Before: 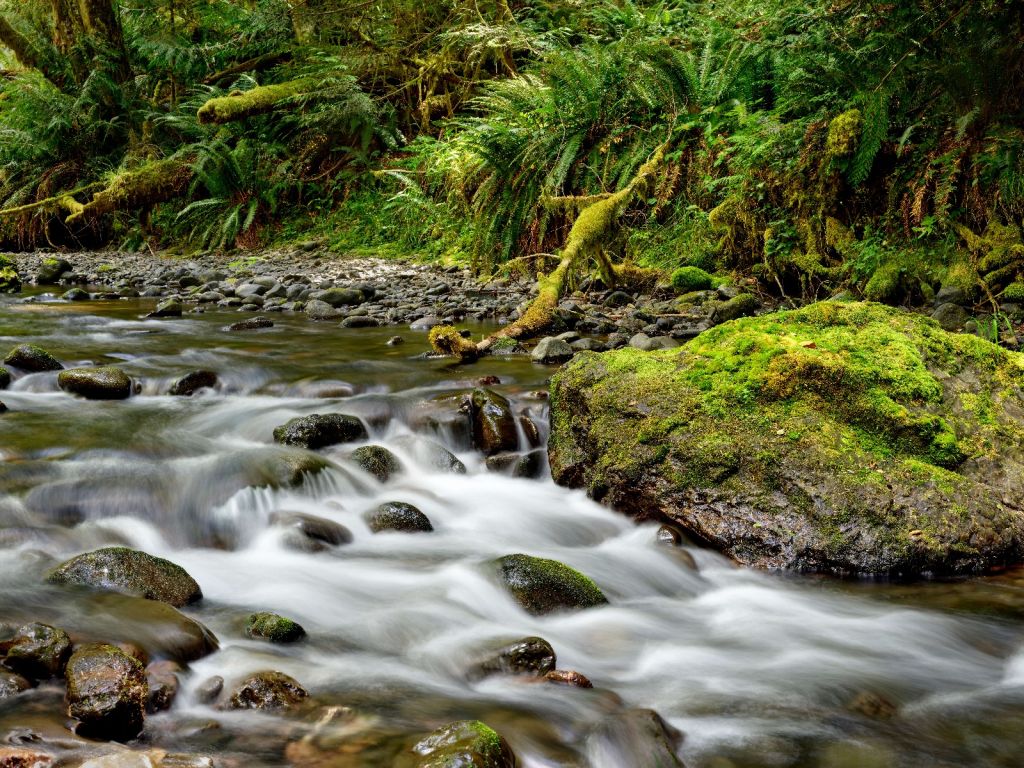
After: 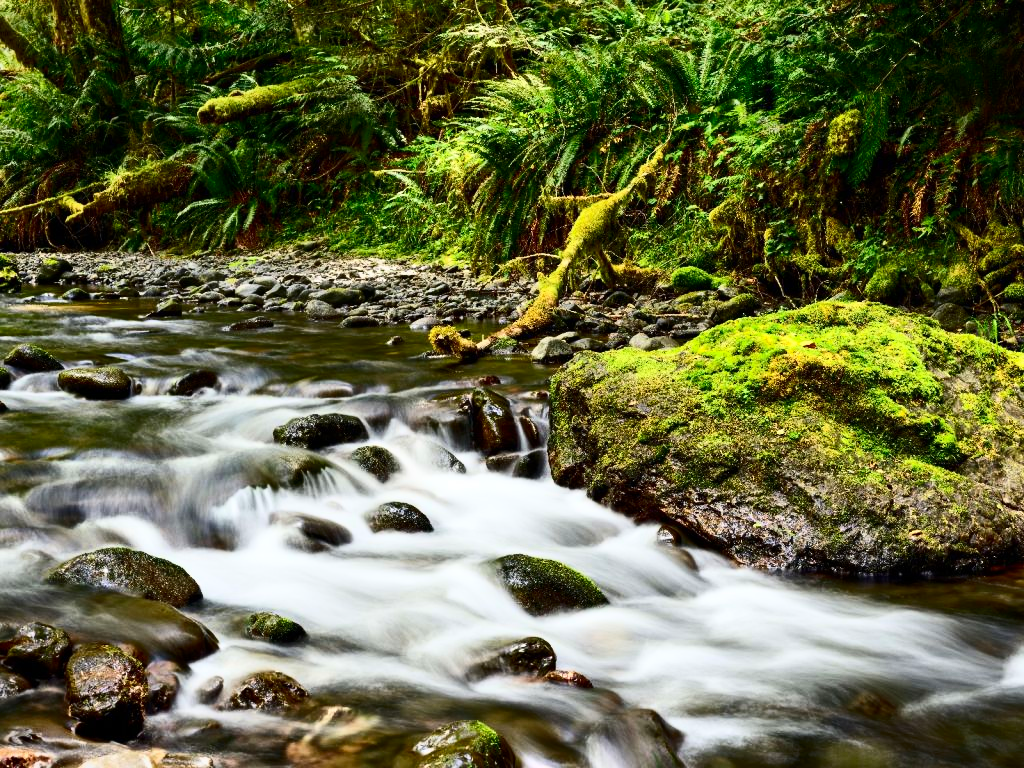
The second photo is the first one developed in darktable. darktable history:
contrast brightness saturation: contrast 0.409, brightness 0.105, saturation 0.207
